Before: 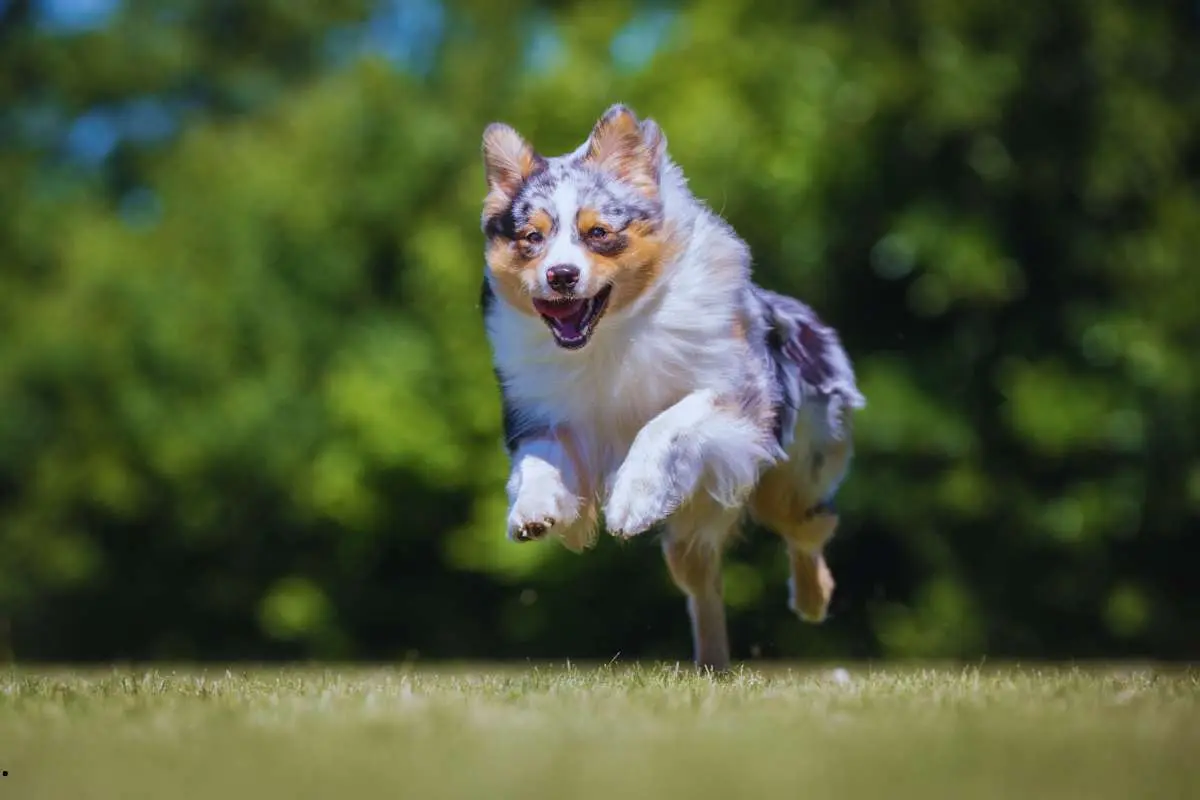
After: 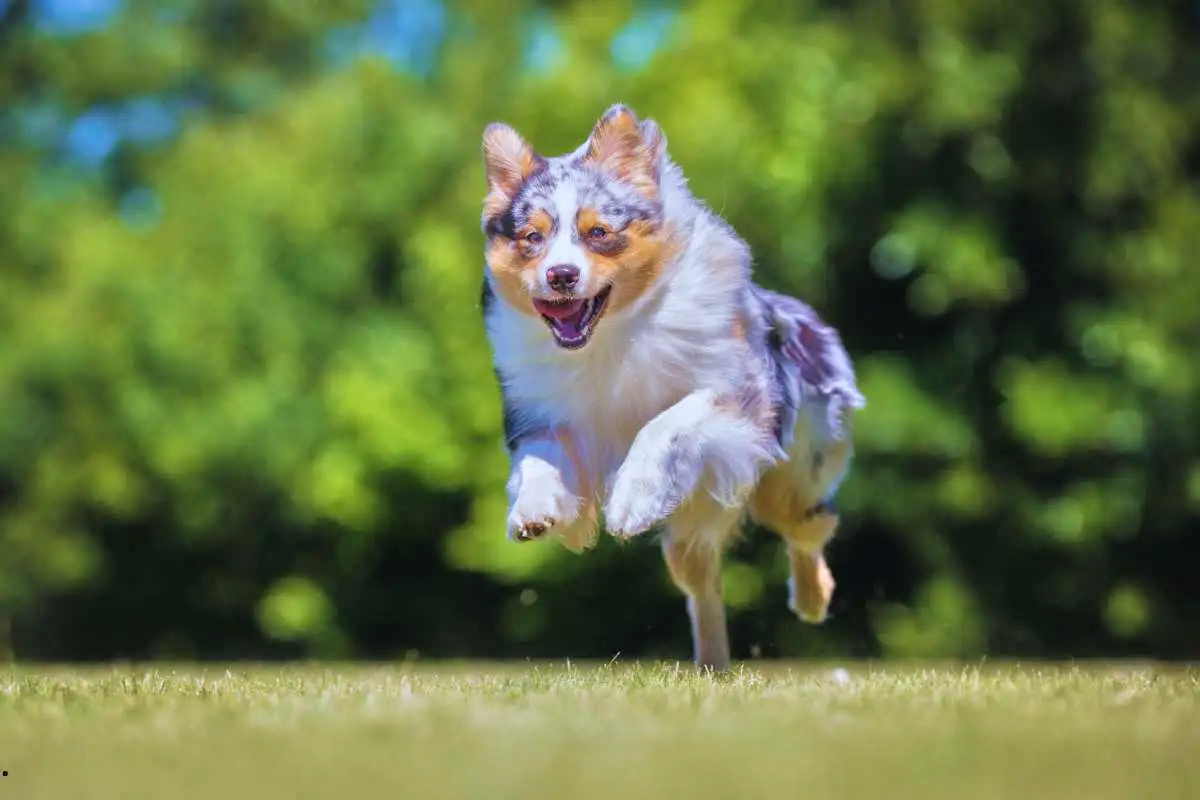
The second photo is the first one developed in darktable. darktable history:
velvia: strength 10%
tone equalizer: -7 EV 0.15 EV, -6 EV 0.6 EV, -5 EV 1.15 EV, -4 EV 1.33 EV, -3 EV 1.15 EV, -2 EV 0.6 EV, -1 EV 0.15 EV, mask exposure compensation -0.5 EV
